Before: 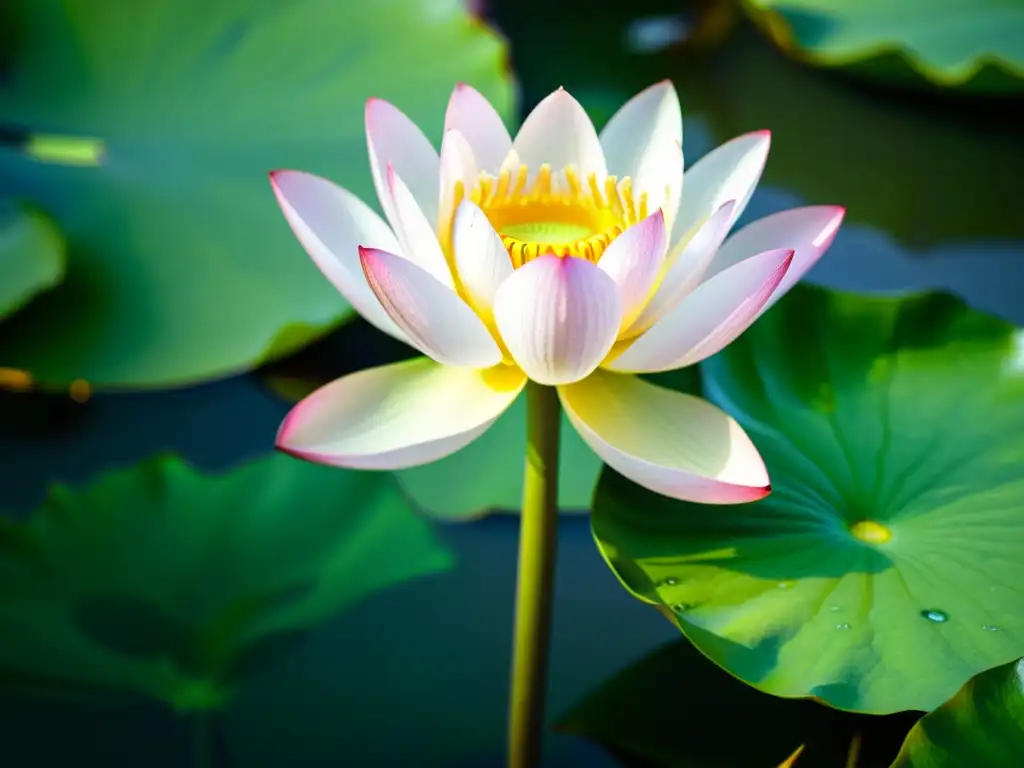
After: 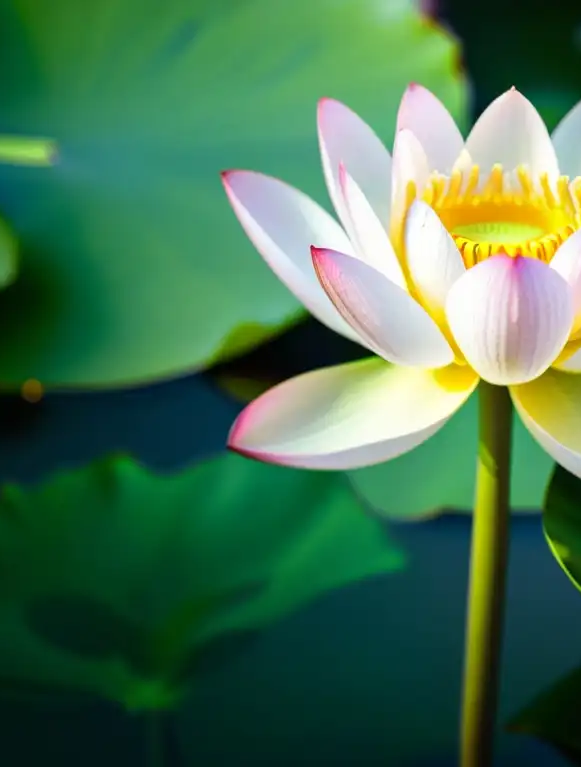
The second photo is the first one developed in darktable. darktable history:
crop: left 4.768%, right 38.407%
